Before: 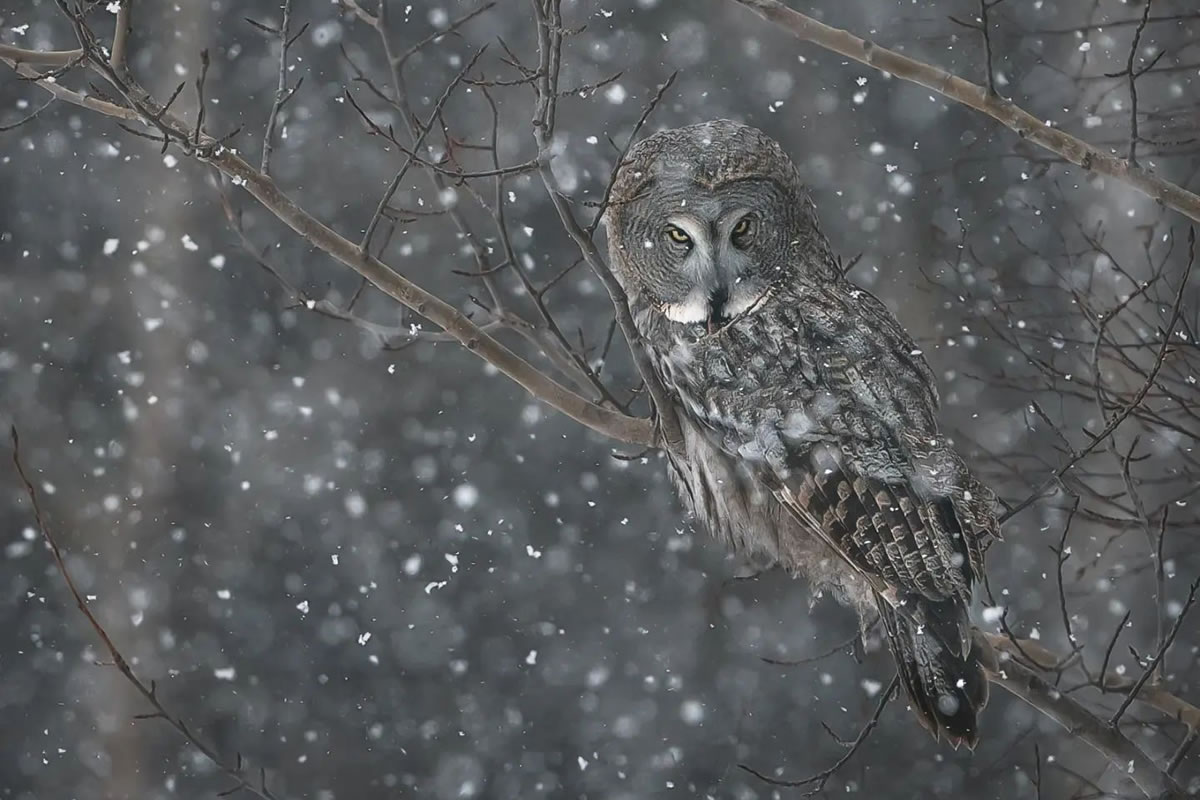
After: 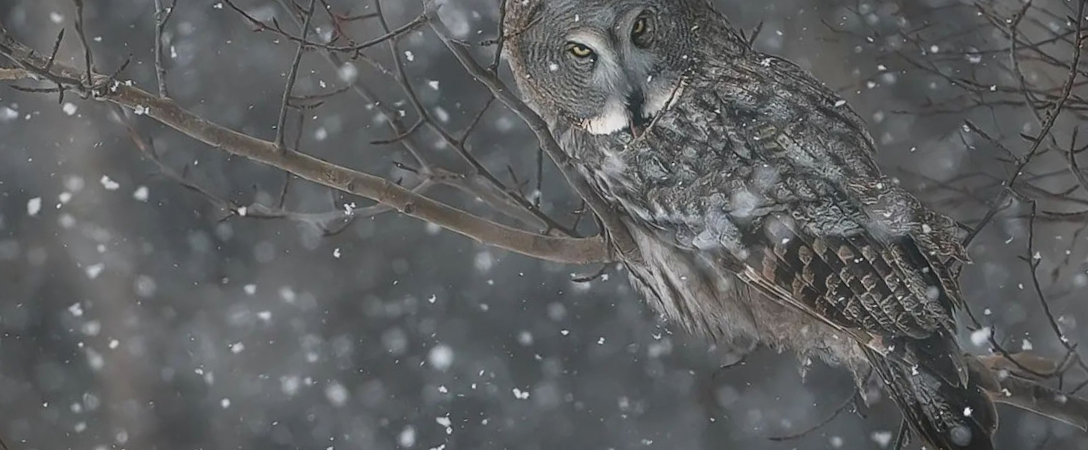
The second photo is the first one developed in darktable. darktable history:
crop: top 7.625%, bottom 8.027%
rotate and perspective: rotation -14.8°, crop left 0.1, crop right 0.903, crop top 0.25, crop bottom 0.748
contrast equalizer: y [[0.5, 0.486, 0.447, 0.446, 0.489, 0.5], [0.5 ×6], [0.5 ×6], [0 ×6], [0 ×6]]
